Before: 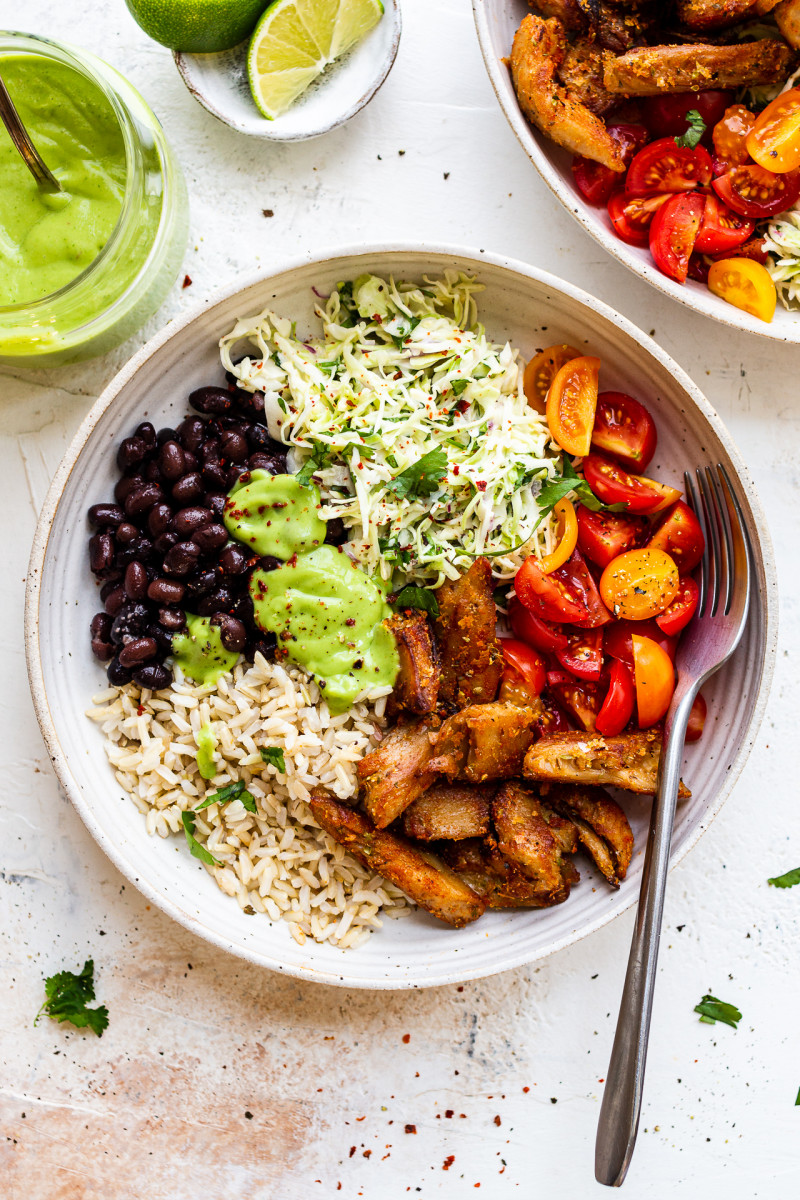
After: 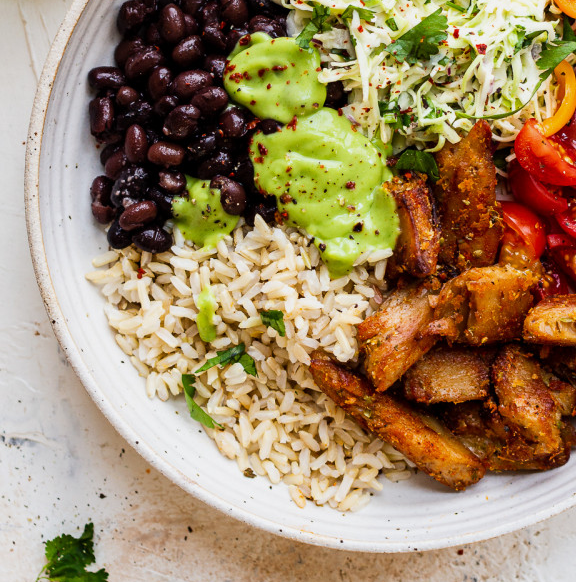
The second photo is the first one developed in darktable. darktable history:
exposure: exposure -0.151 EV, compensate highlight preservation false
crop: top 36.498%, right 27.964%, bottom 14.995%
